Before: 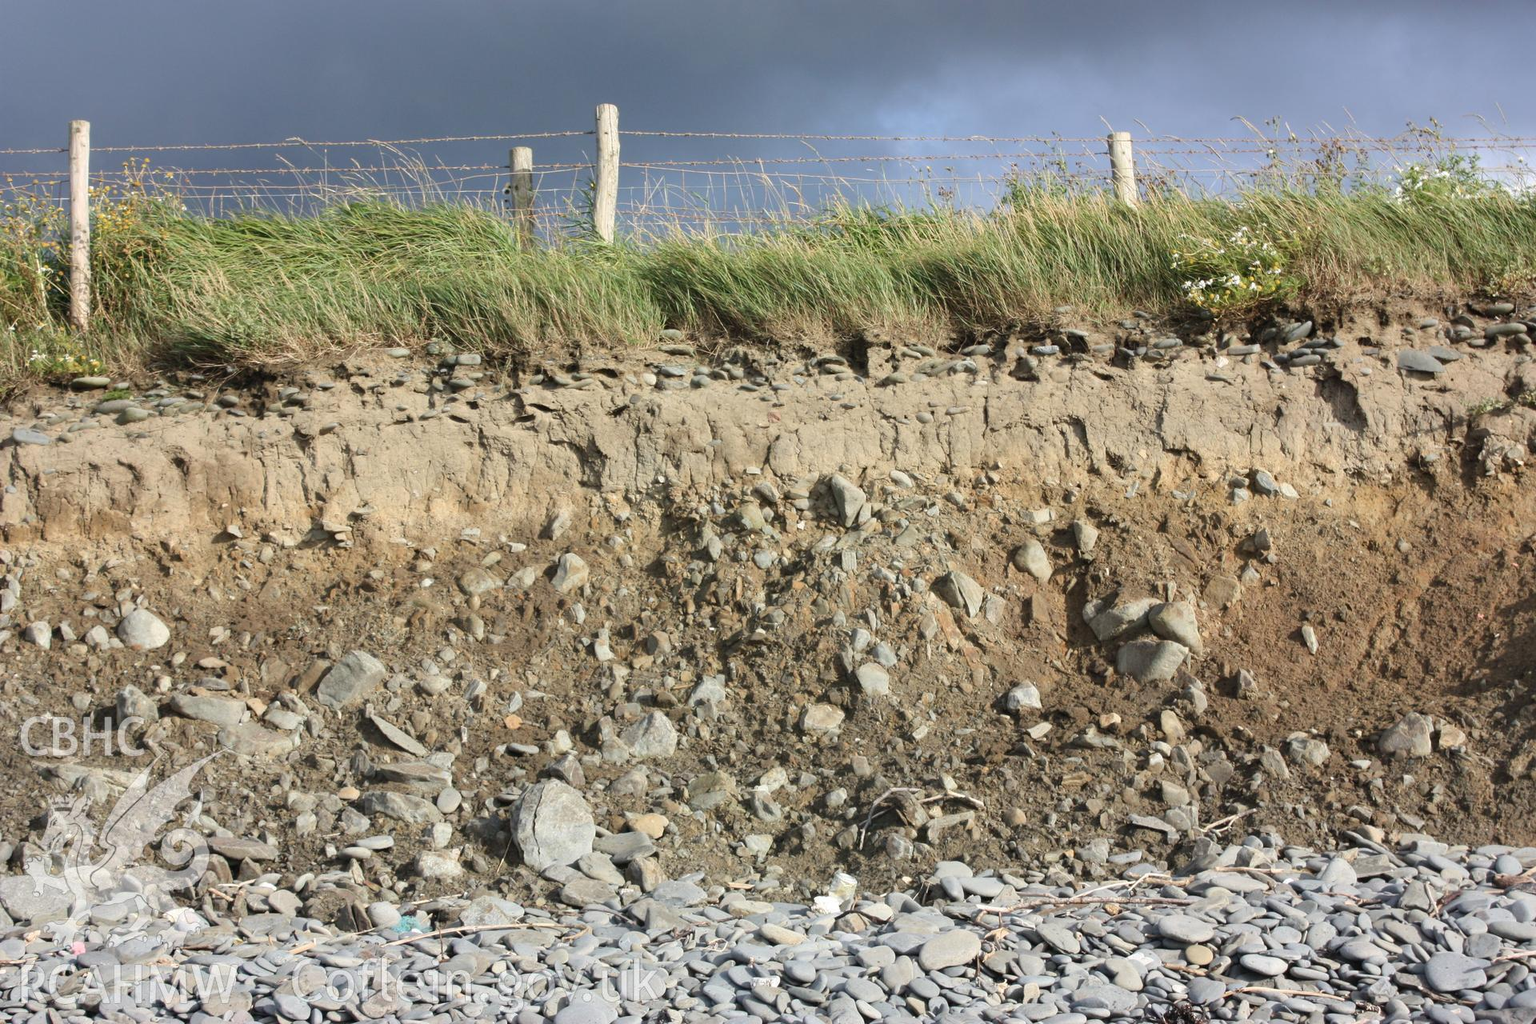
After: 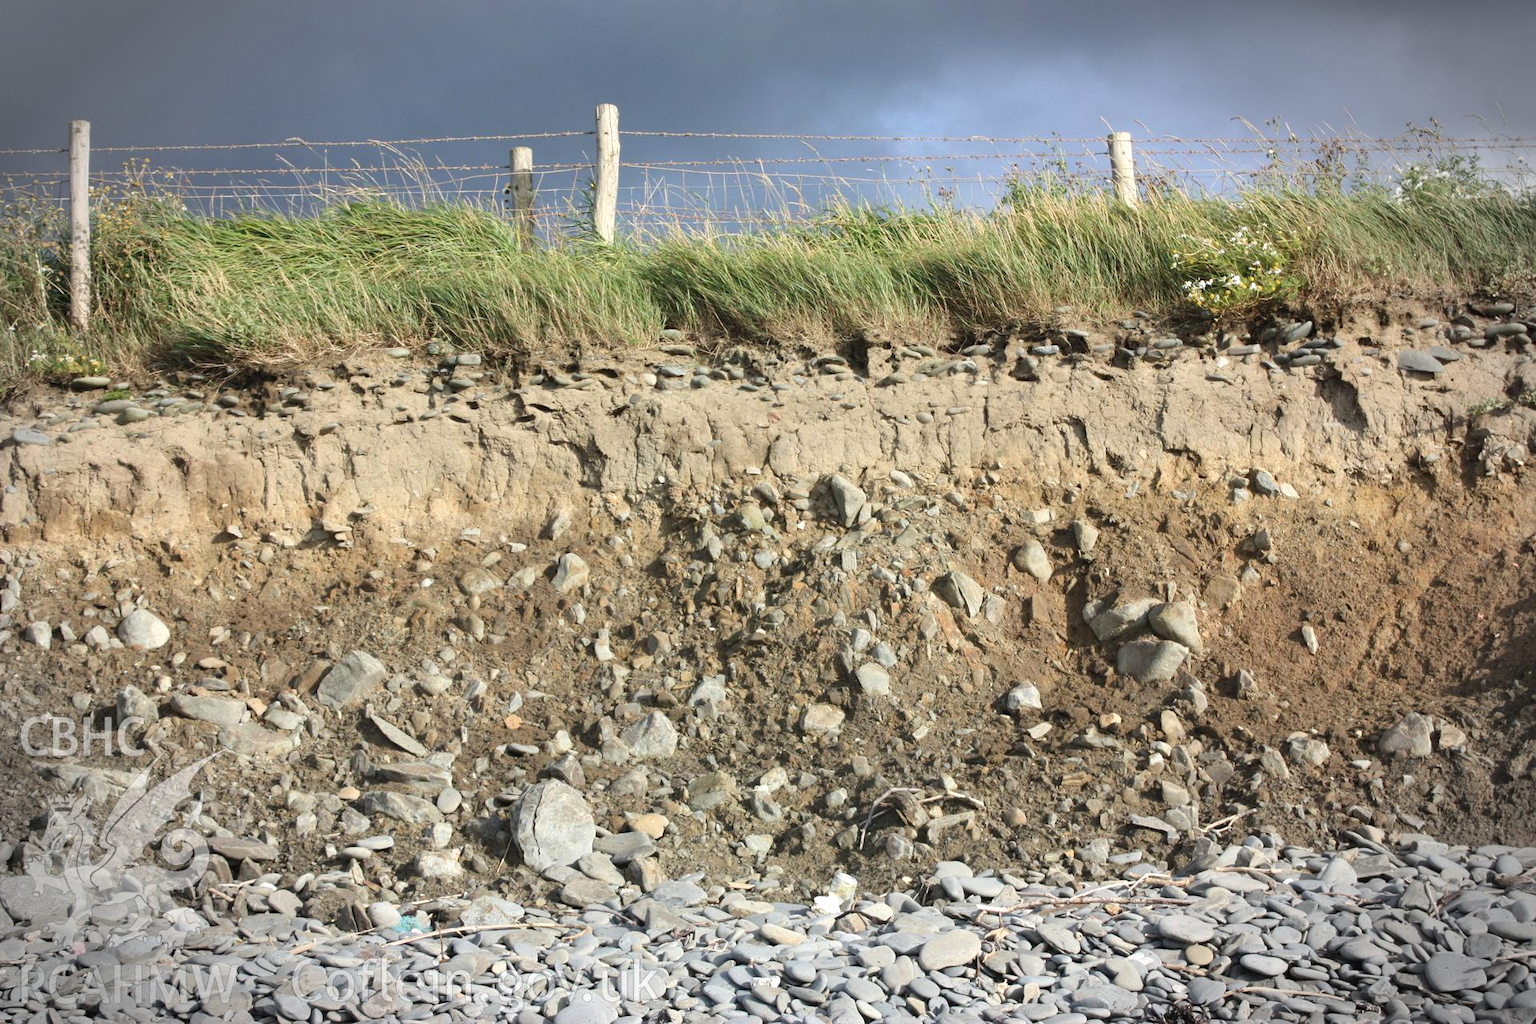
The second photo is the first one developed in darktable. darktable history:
exposure: exposure 0.201 EV, compensate highlight preservation false
vignetting: fall-off start 90.37%, fall-off radius 38.57%, width/height ratio 1.216, shape 1.29
